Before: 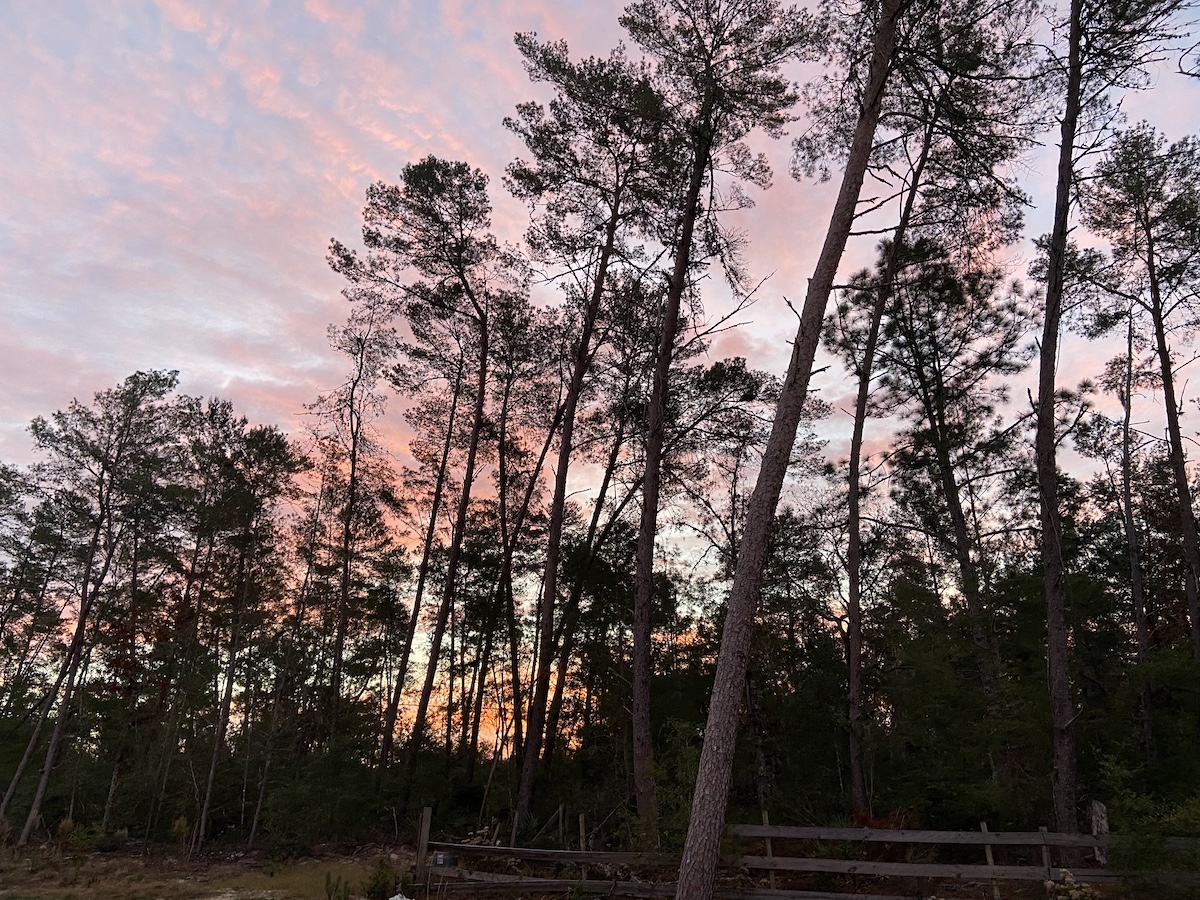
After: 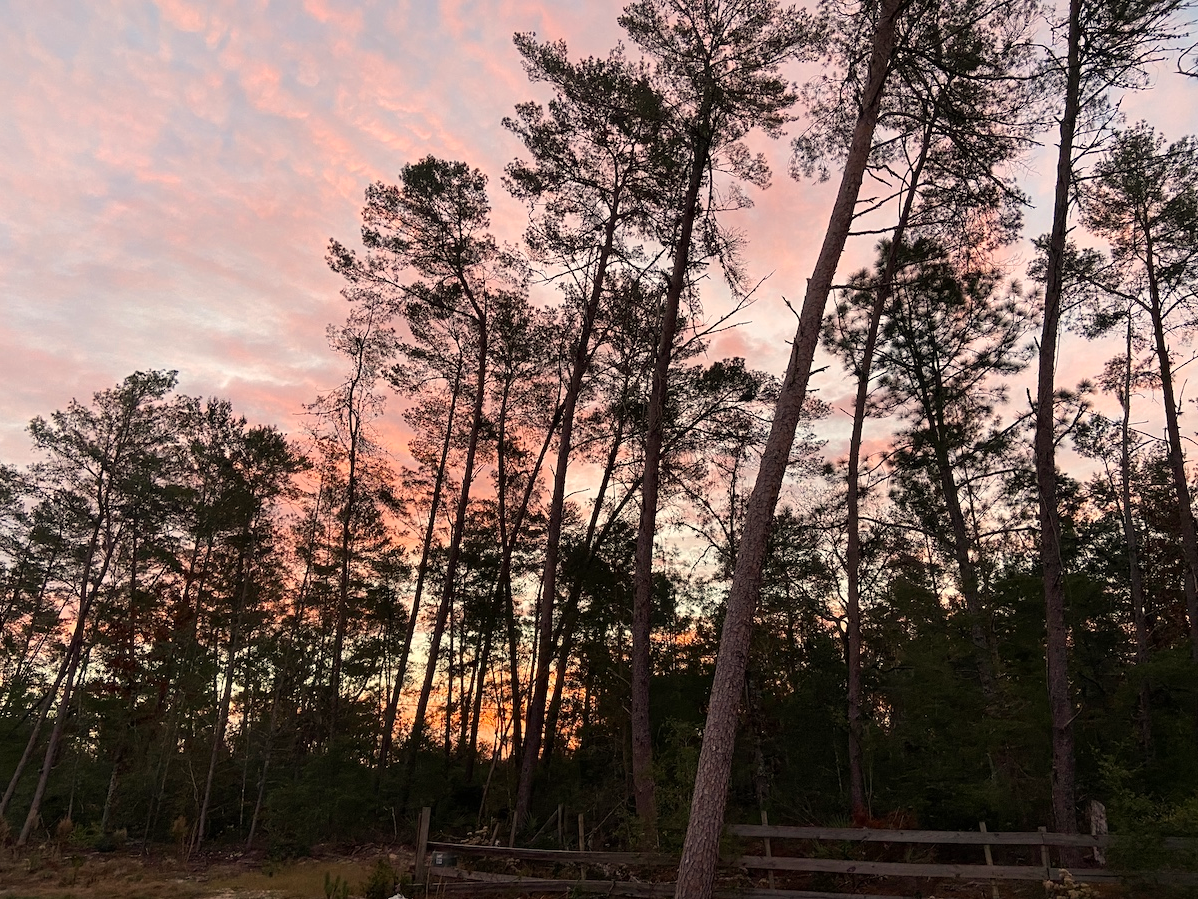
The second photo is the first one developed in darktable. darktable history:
crop and rotate: left 0.126%
white balance: red 1.045, blue 0.932
